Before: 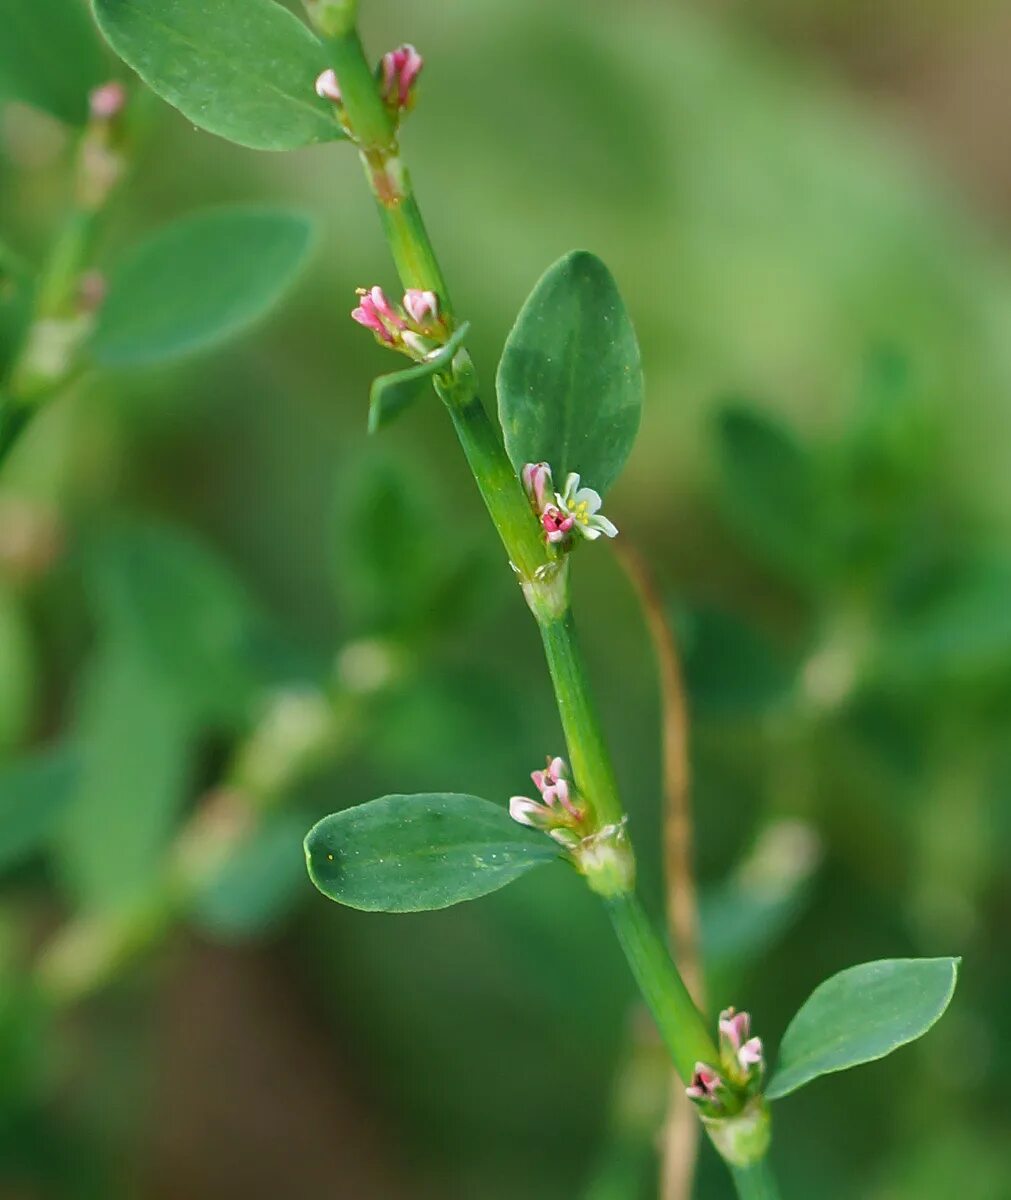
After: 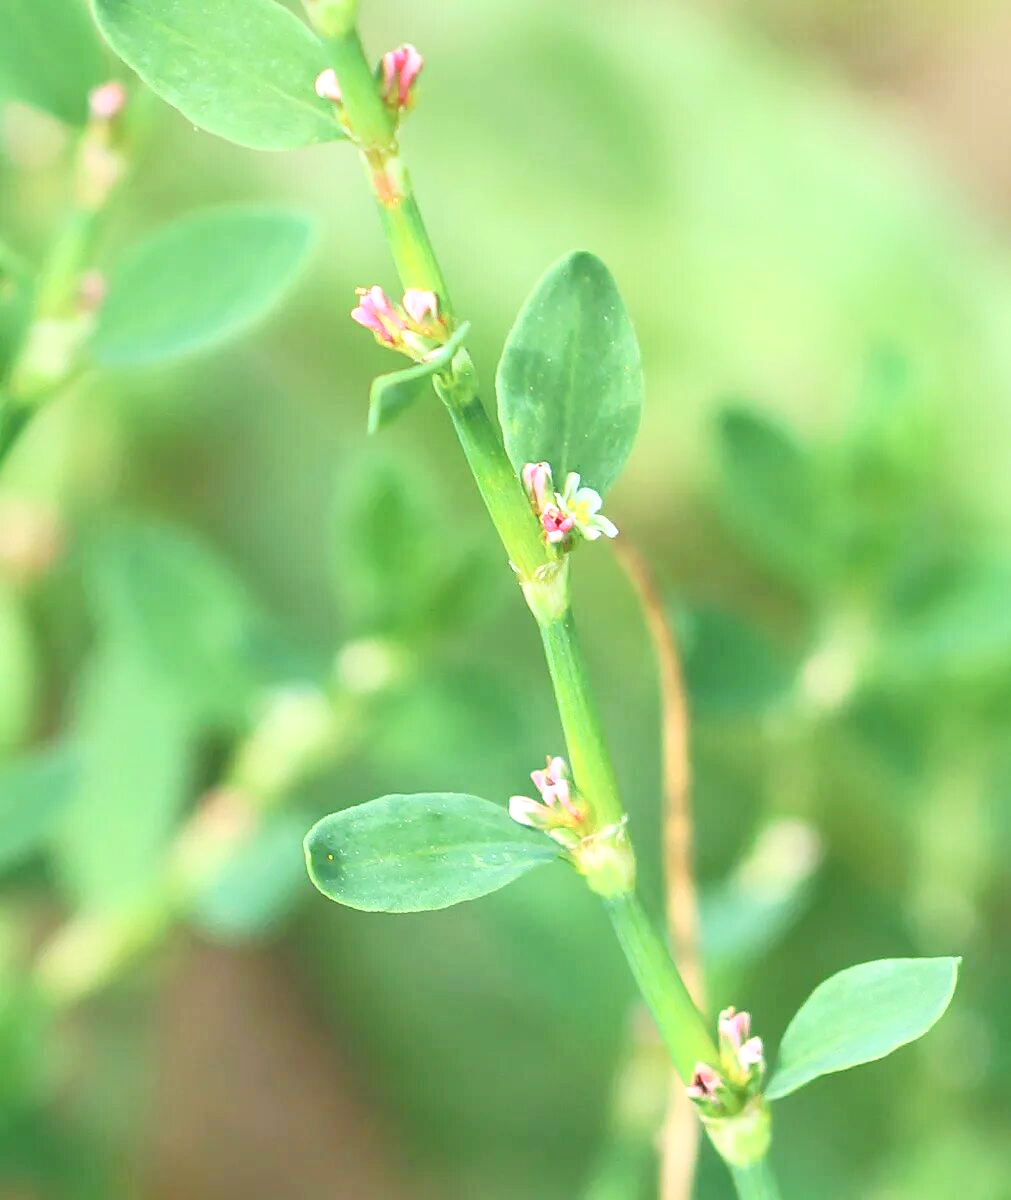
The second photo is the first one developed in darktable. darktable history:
levels: levels [0, 0.397, 0.955]
contrast brightness saturation: contrast 0.39, brightness 0.53
